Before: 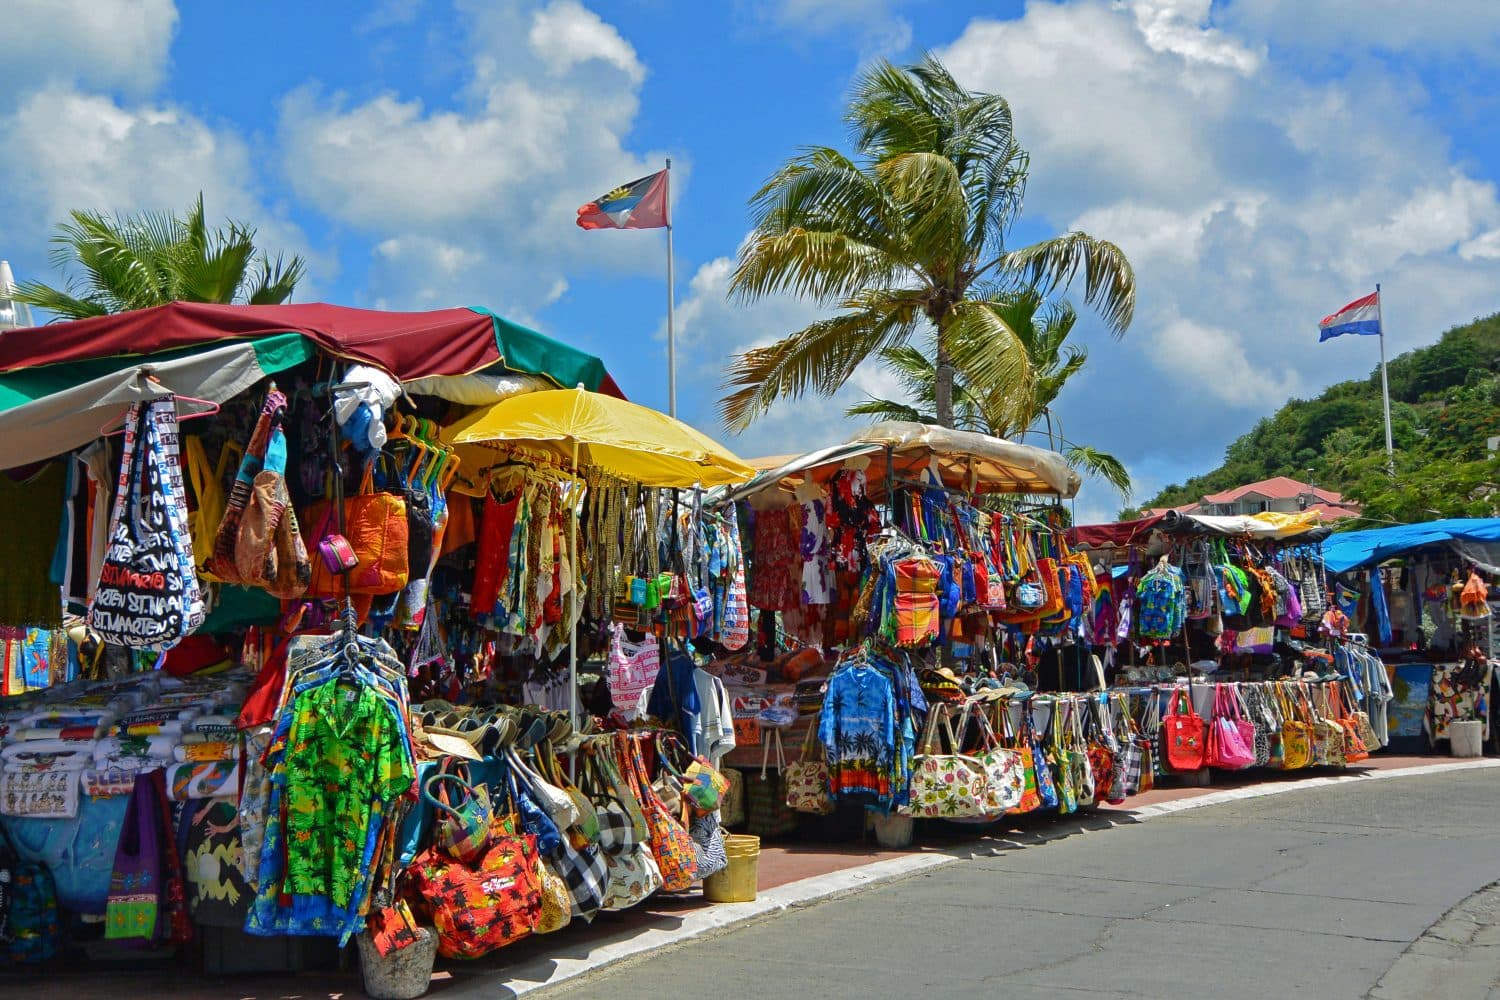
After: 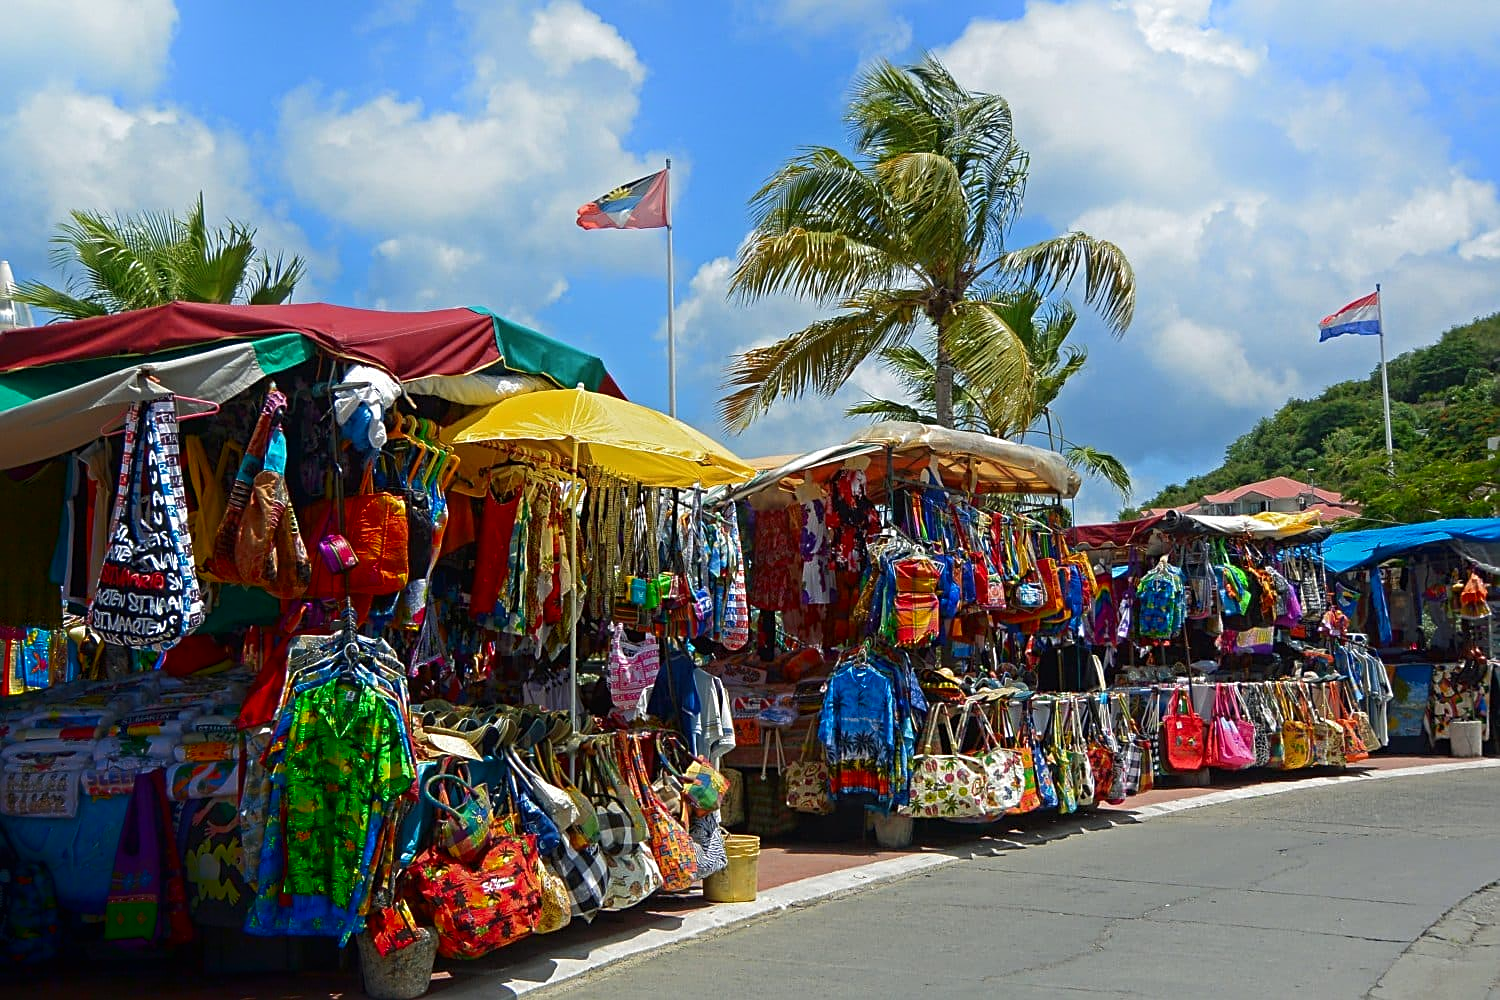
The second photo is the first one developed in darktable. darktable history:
shadows and highlights: shadows -90, highlights 90, soften with gaussian
sharpen: on, module defaults
